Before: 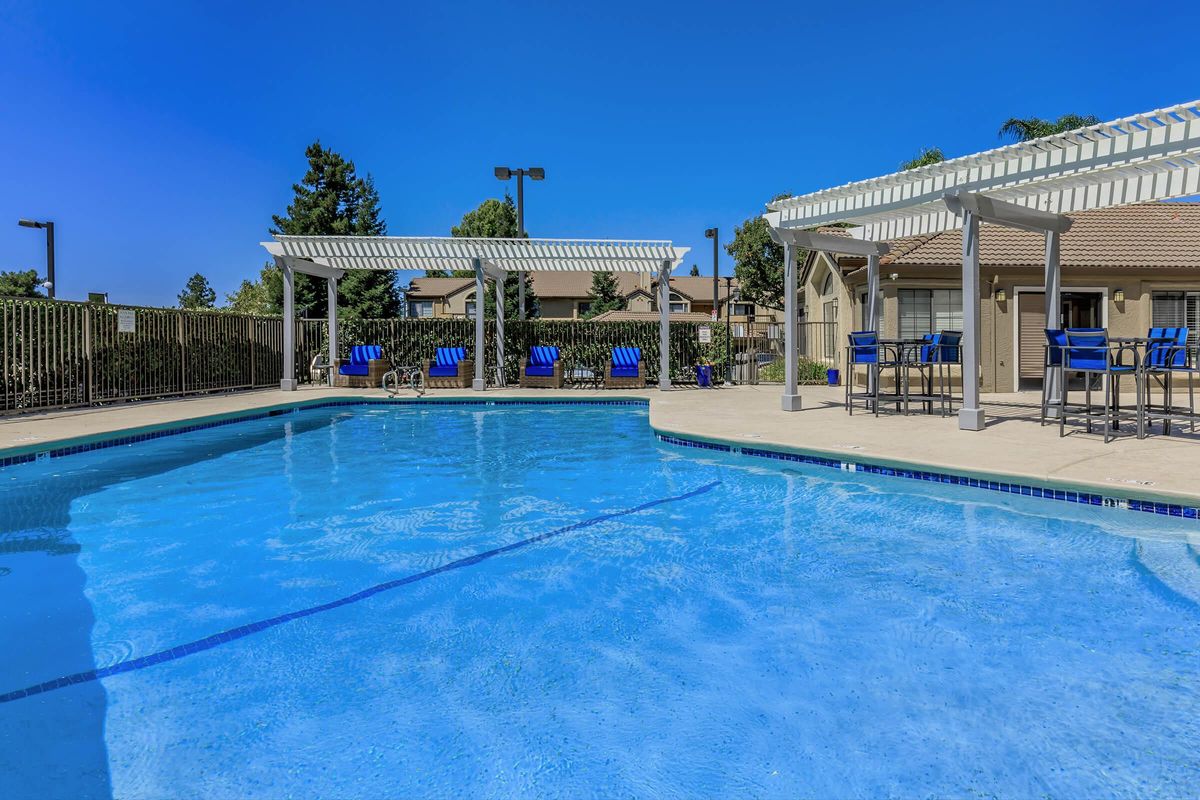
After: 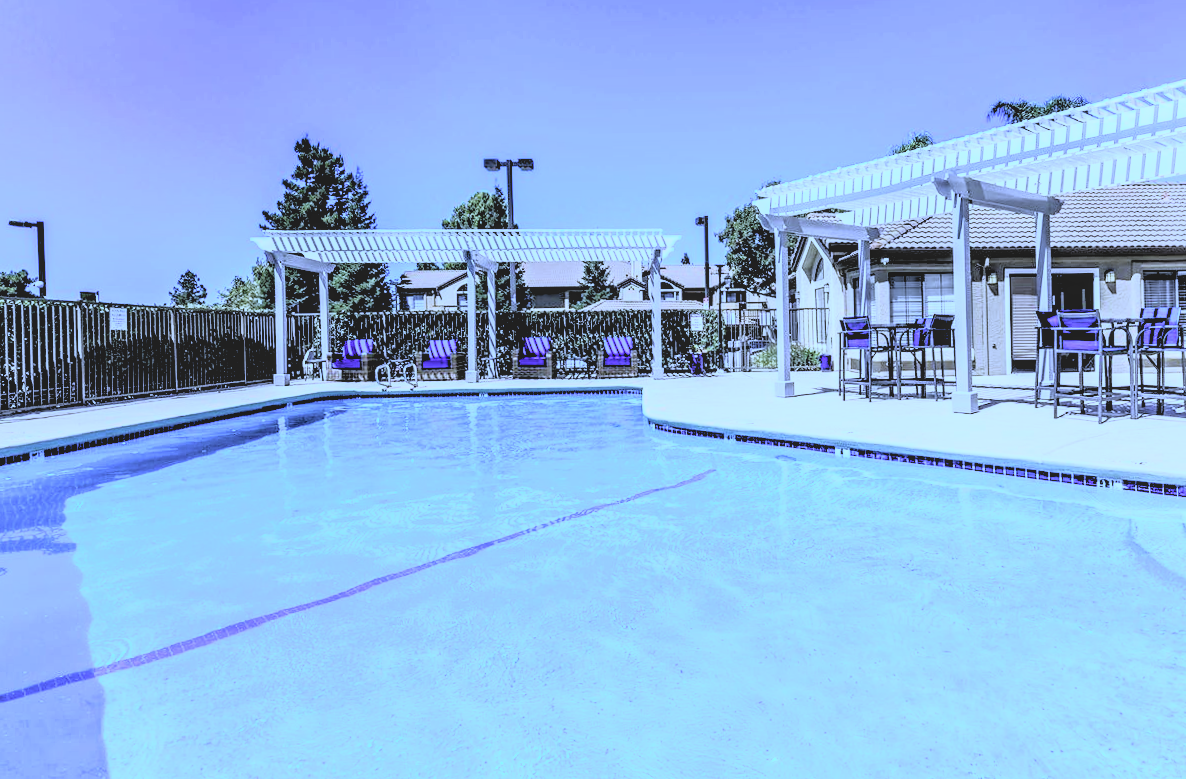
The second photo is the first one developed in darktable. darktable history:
levels: levels [0, 0.478, 1]
local contrast: detail 110%
tone curve: curves: ch0 [(0, 0.052) (0.207, 0.35) (0.392, 0.592) (0.54, 0.803) (0.725, 0.922) (0.99, 0.974)], color space Lab, independent channels, preserve colors none
exposure: exposure 0 EV, compensate highlight preservation false
rotate and perspective: rotation -1°, crop left 0.011, crop right 0.989, crop top 0.025, crop bottom 0.975
rgb levels: levels [[0.034, 0.472, 0.904], [0, 0.5, 1], [0, 0.5, 1]]
white balance: red 0.766, blue 1.537
